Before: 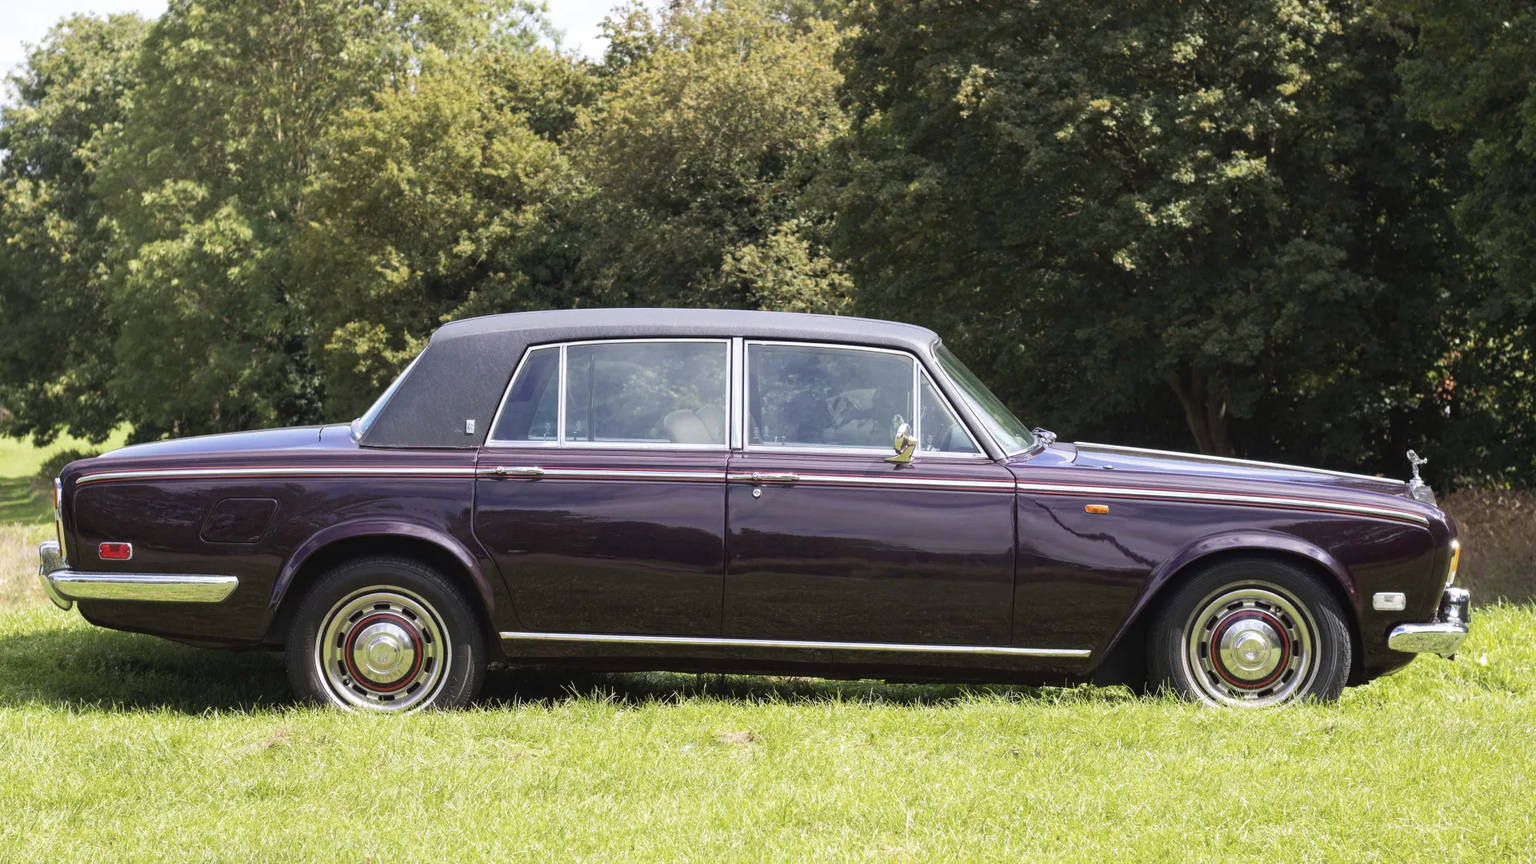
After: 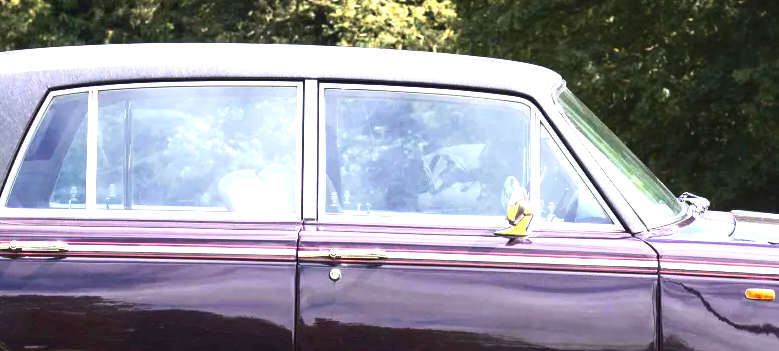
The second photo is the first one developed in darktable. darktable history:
contrast brightness saturation: contrast 0.192, brightness -0.105, saturation 0.206
crop: left 31.862%, top 31.747%, right 27.553%, bottom 35.685%
exposure: black level correction 0, exposure 1.44 EV, compensate exposure bias true, compensate highlight preservation false
